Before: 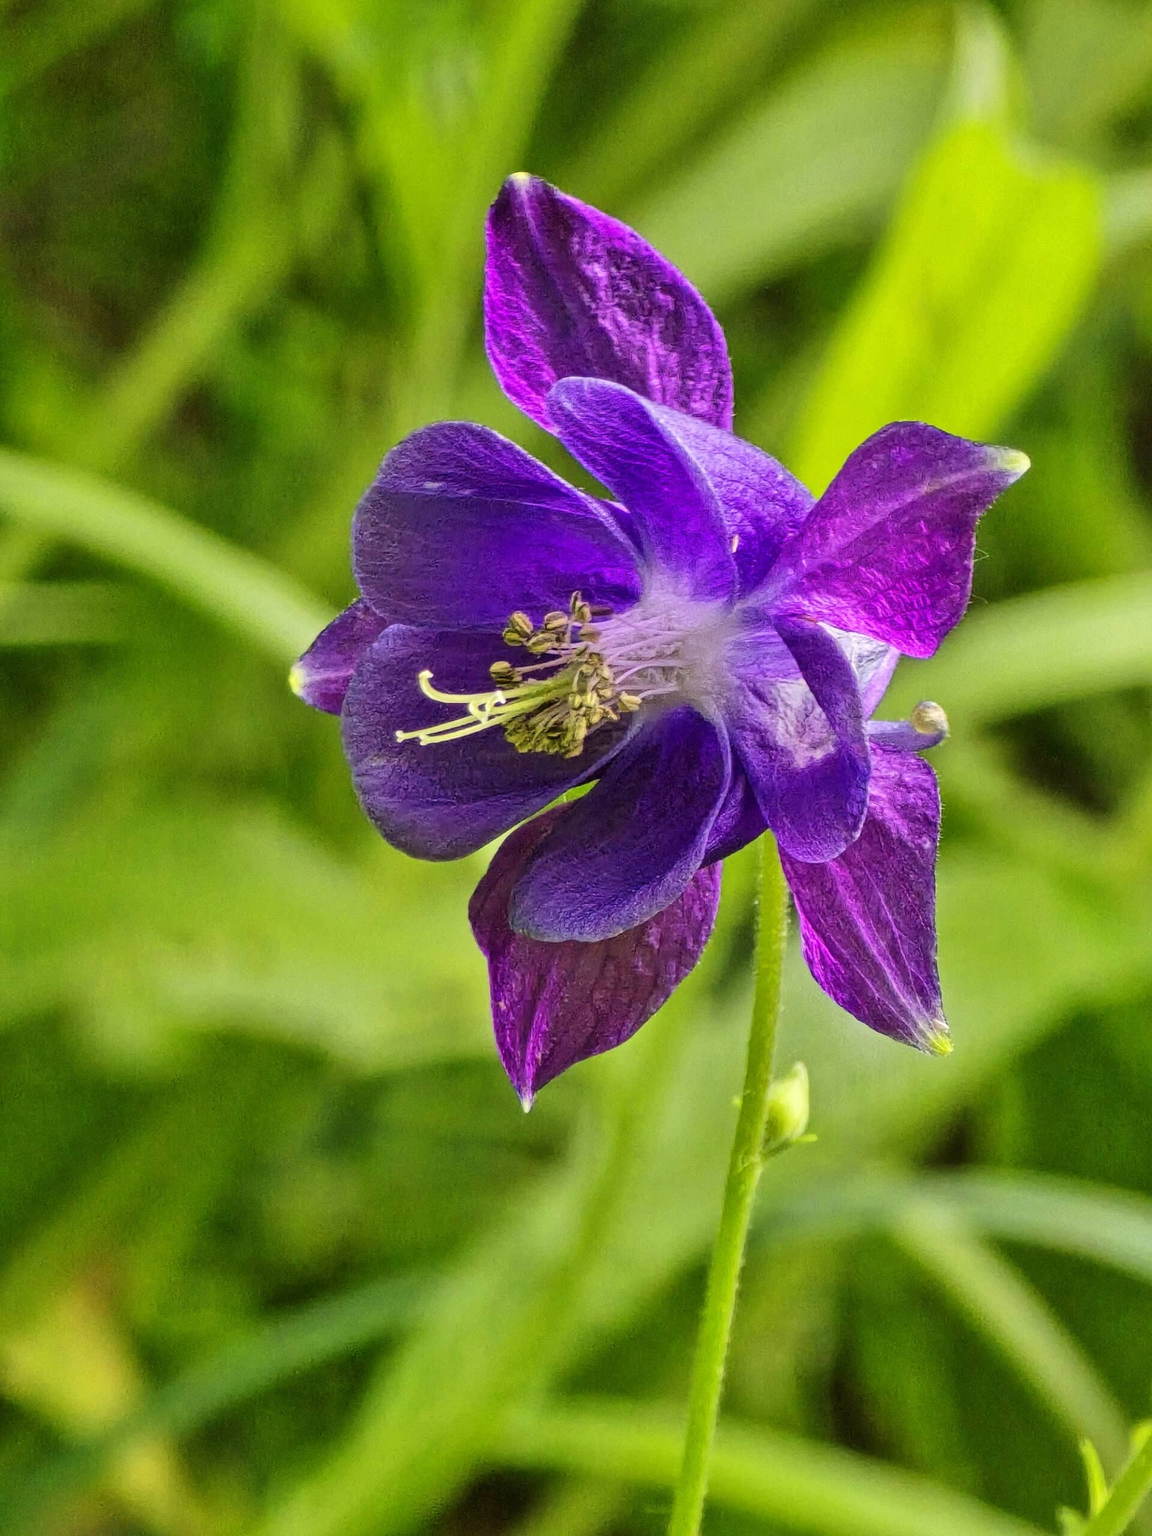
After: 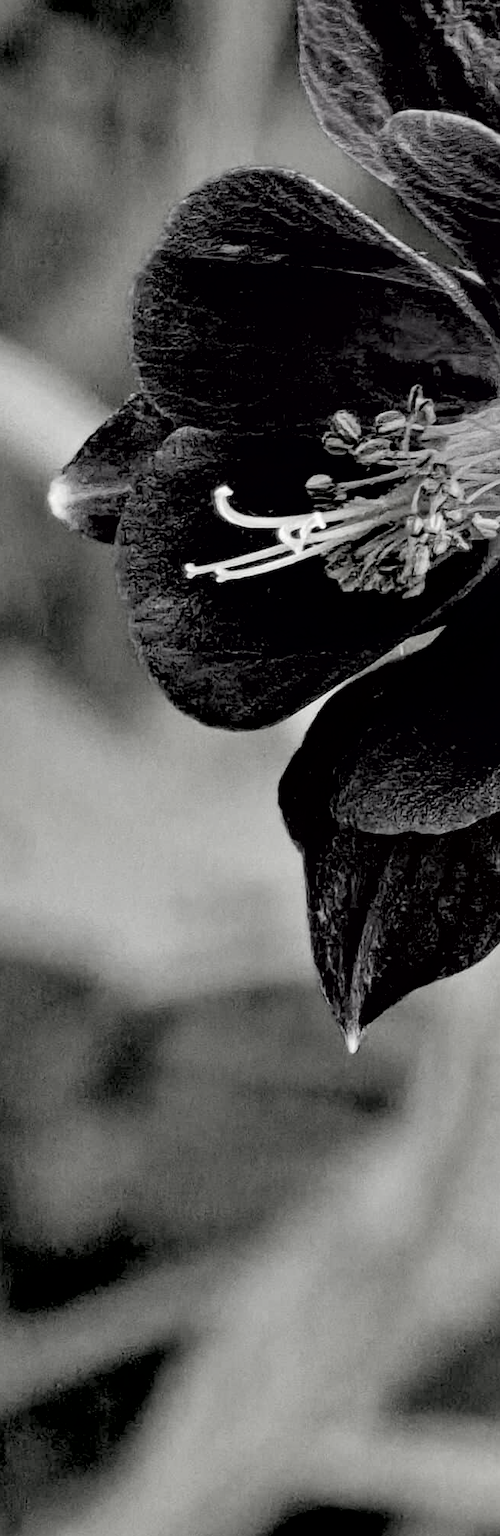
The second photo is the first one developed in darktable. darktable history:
contrast brightness saturation: saturation -0.986
crop and rotate: left 21.837%, top 18.965%, right 44.205%, bottom 2.973%
exposure: black level correction 0.056, compensate exposure bias true, compensate highlight preservation false
